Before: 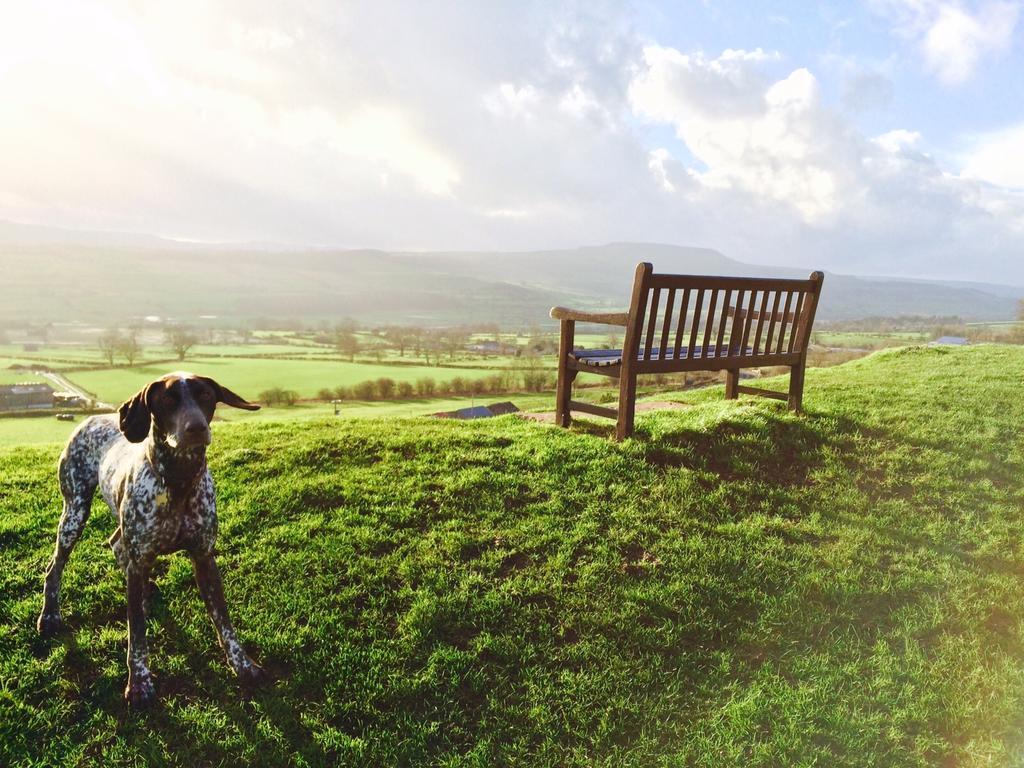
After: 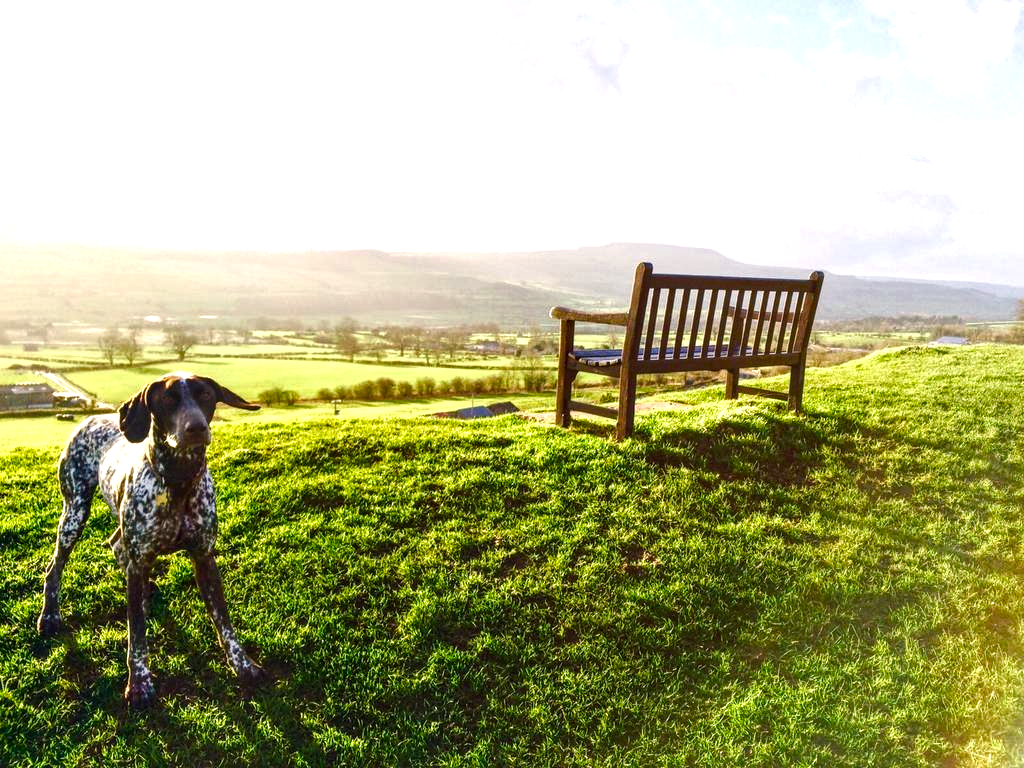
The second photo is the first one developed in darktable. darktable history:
local contrast: detail 150%
color balance rgb: shadows lift › chroma 2.928%, shadows lift › hue 242.68°, highlights gain › chroma 1.717%, highlights gain › hue 55.58°, perceptual saturation grading › global saturation 20%, perceptual saturation grading › highlights -14.058%, perceptual saturation grading › shadows 49.578%, perceptual brilliance grading › highlights 11.72%, contrast 4.77%
